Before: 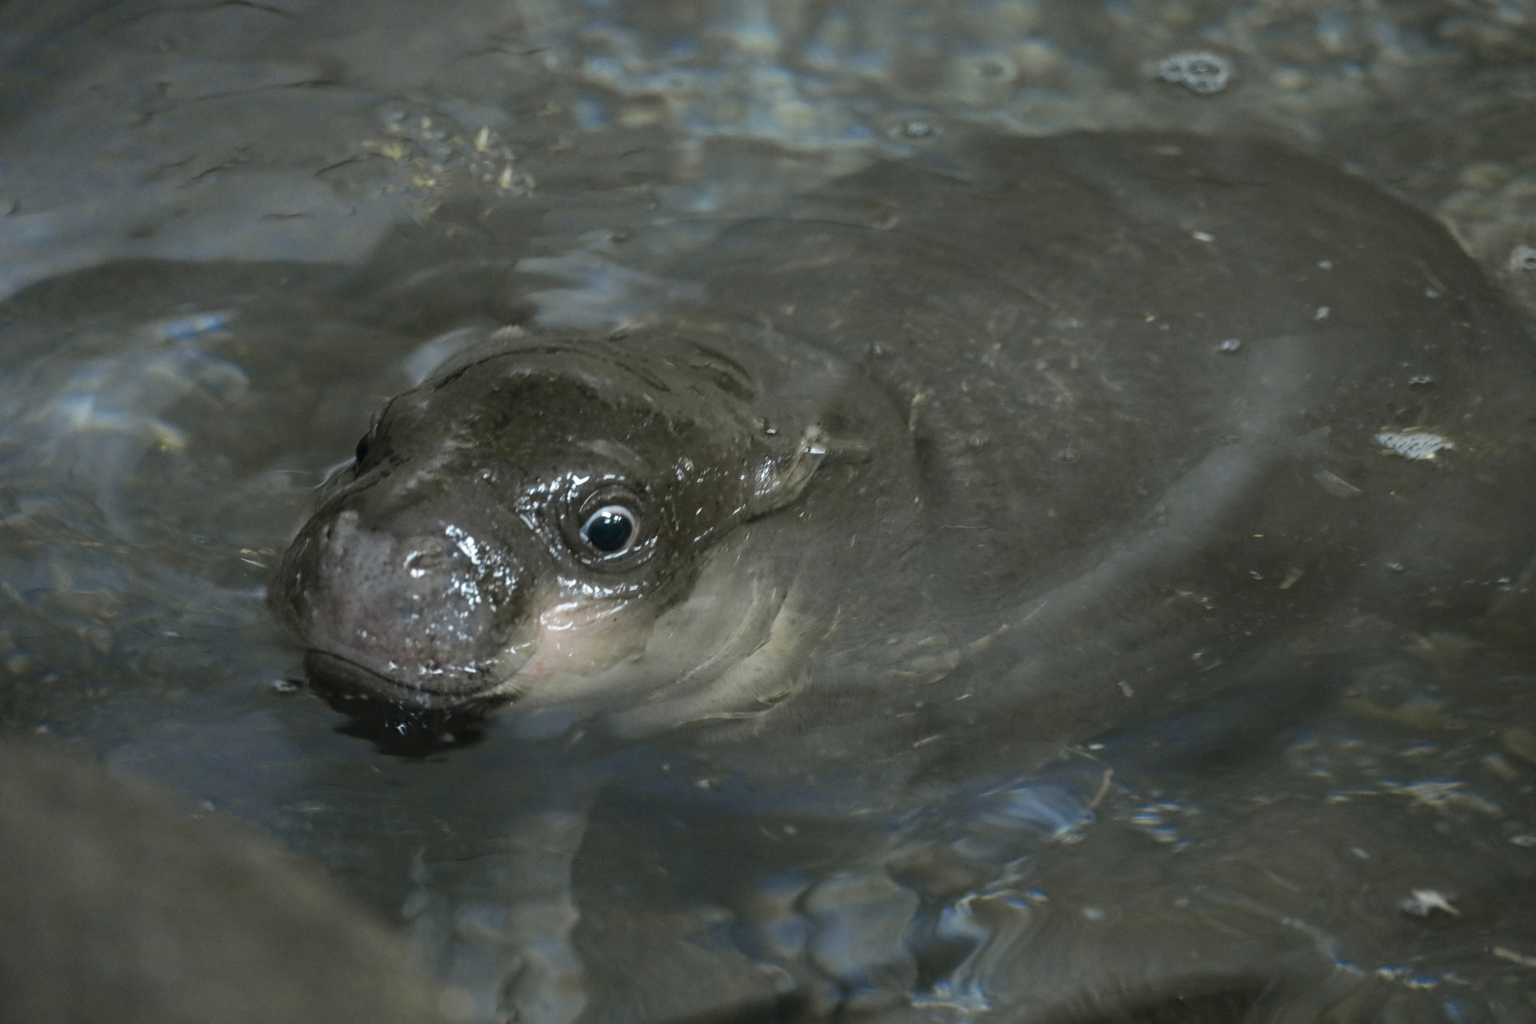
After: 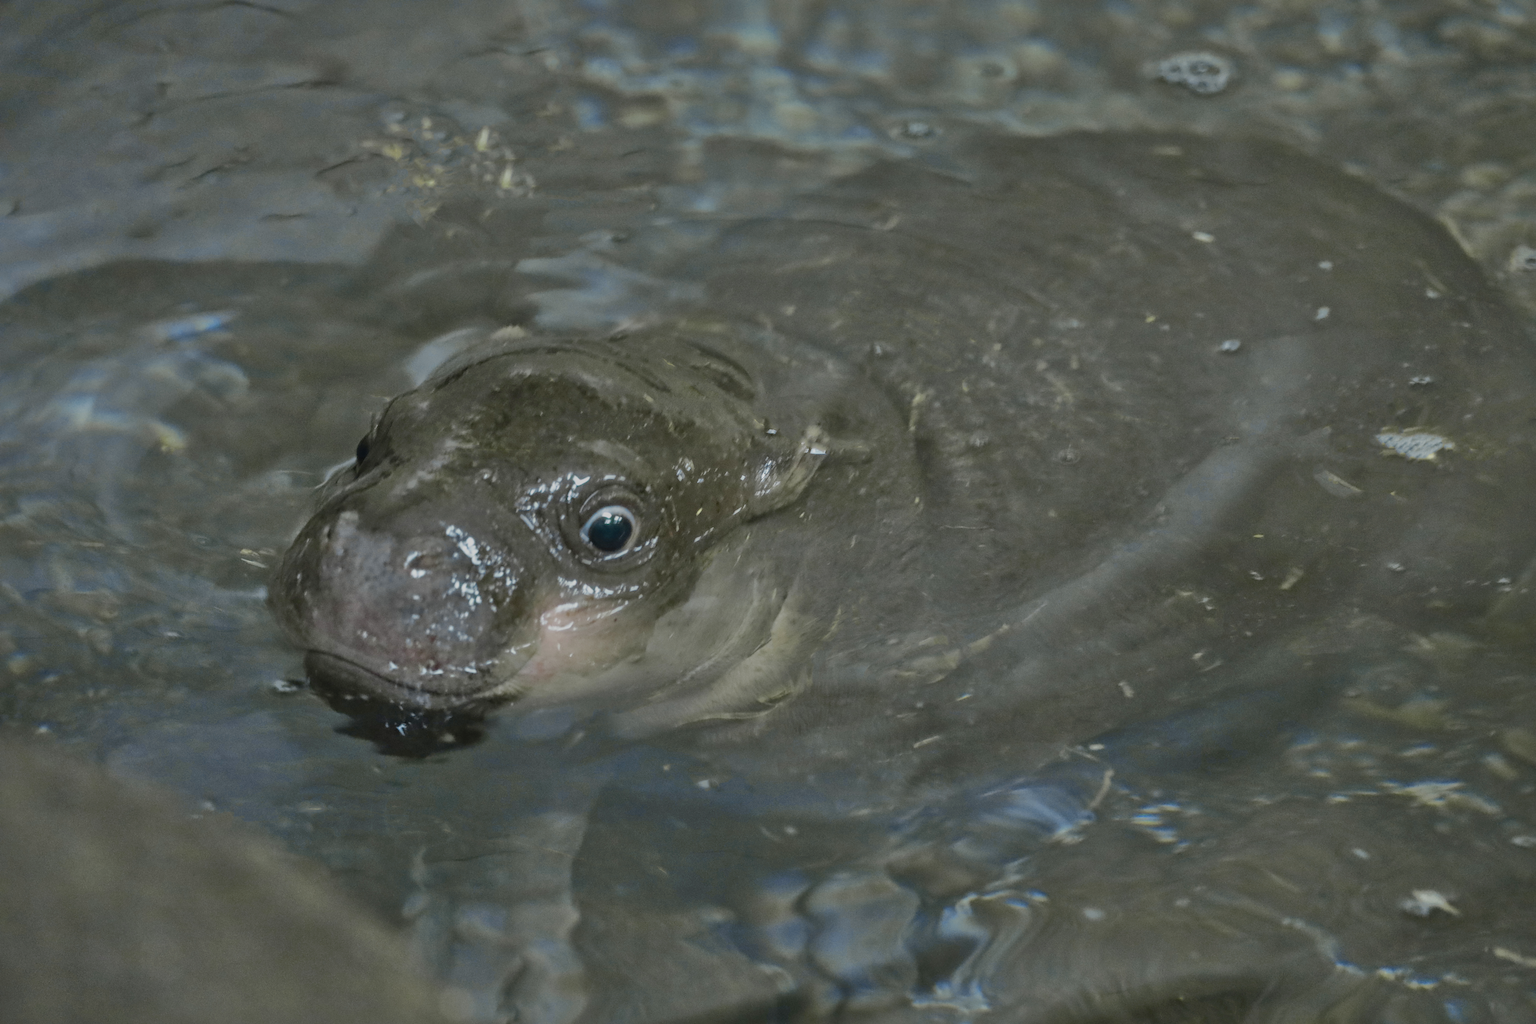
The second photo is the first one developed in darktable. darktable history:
contrast brightness saturation: contrast 0.204, brightness 0.14, saturation 0.138
shadows and highlights: on, module defaults
tone equalizer: -8 EV -0.04 EV, -7 EV 0.018 EV, -6 EV -0.007 EV, -5 EV 0.005 EV, -4 EV -0.039 EV, -3 EV -0.233 EV, -2 EV -0.639 EV, -1 EV -0.981 EV, +0 EV -0.945 EV
